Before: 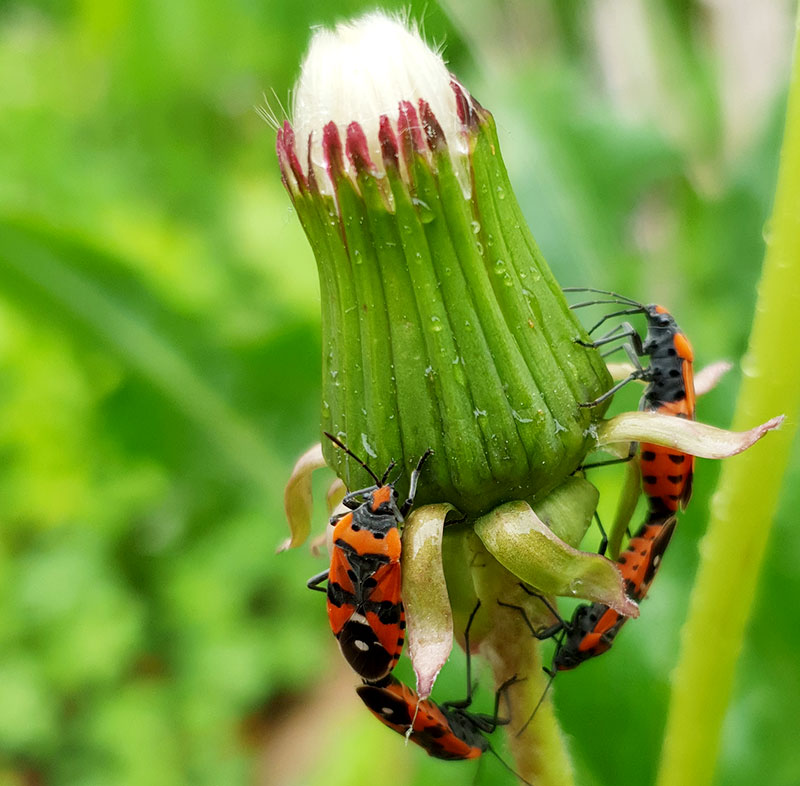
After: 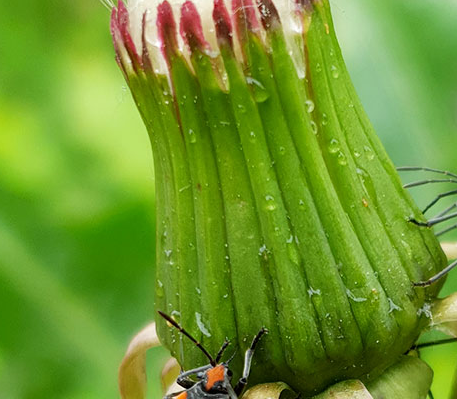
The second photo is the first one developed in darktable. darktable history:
crop: left 20.851%, top 15.507%, right 21.913%, bottom 33.707%
